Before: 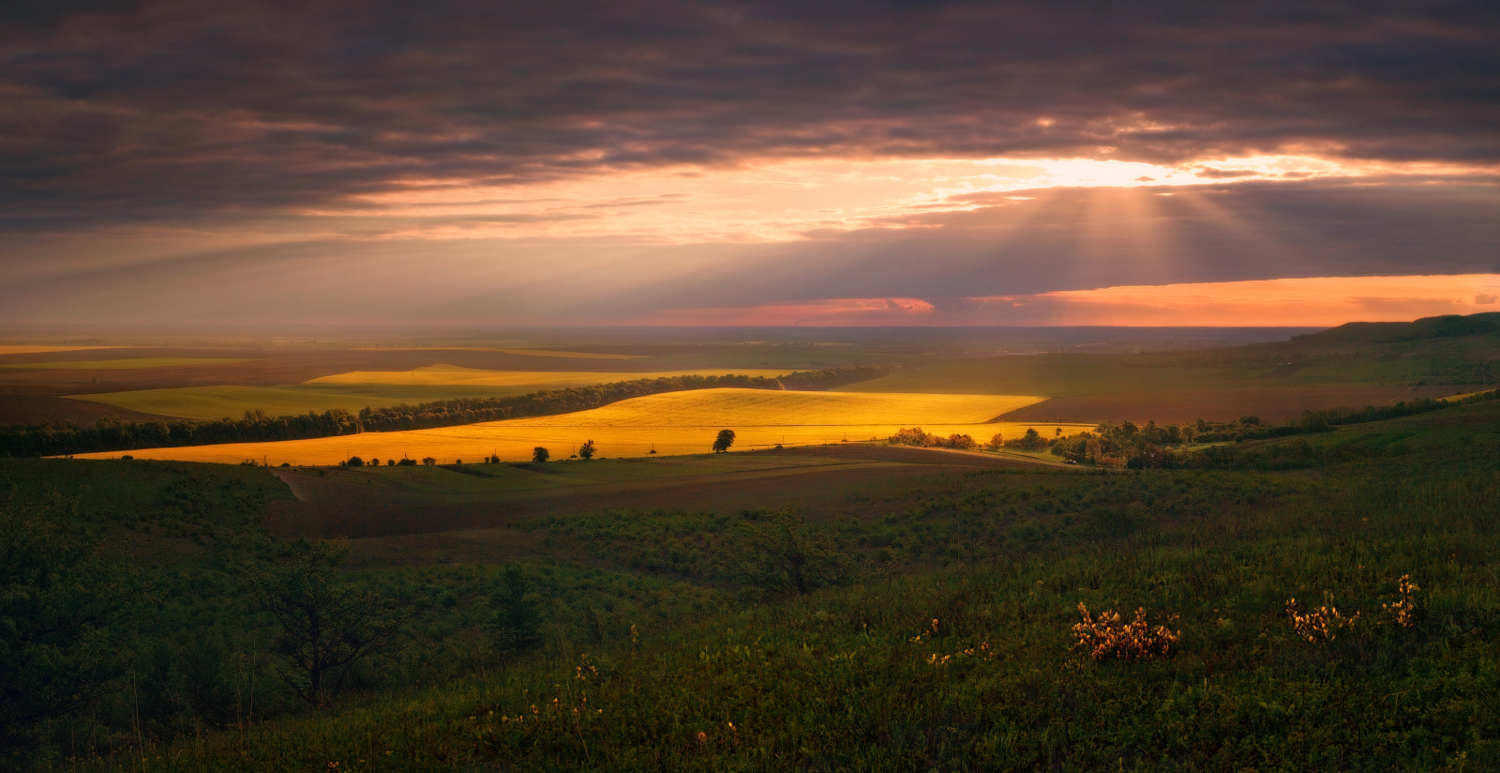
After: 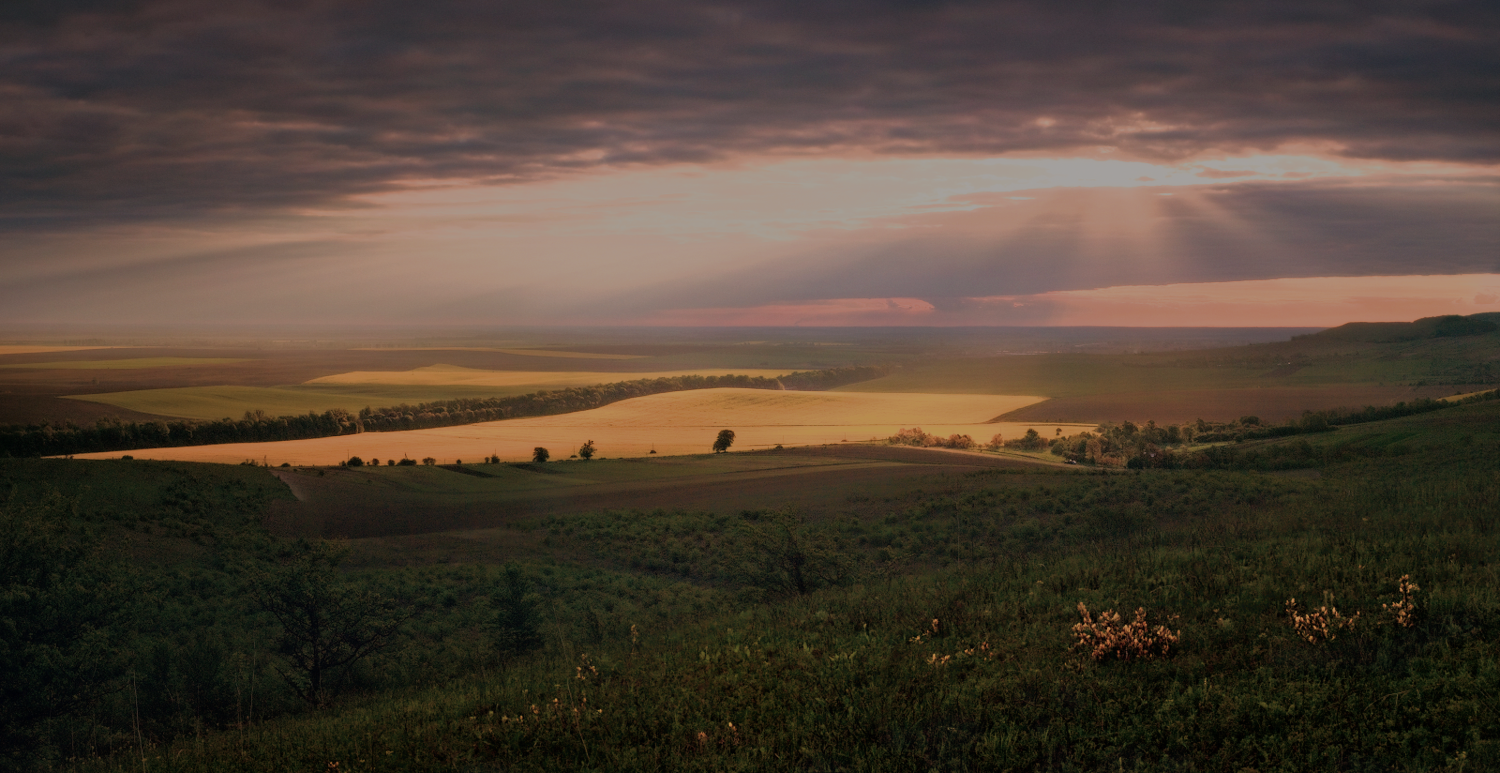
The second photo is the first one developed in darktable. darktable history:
contrast brightness saturation: contrast 0.056, brightness -0.008, saturation -0.237
filmic rgb: black relative exposure -12.92 EV, white relative exposure 4.01 EV, target white luminance 85.119%, hardness 6.28, latitude 41.8%, contrast 0.853, shadows ↔ highlights balance 8.14%
